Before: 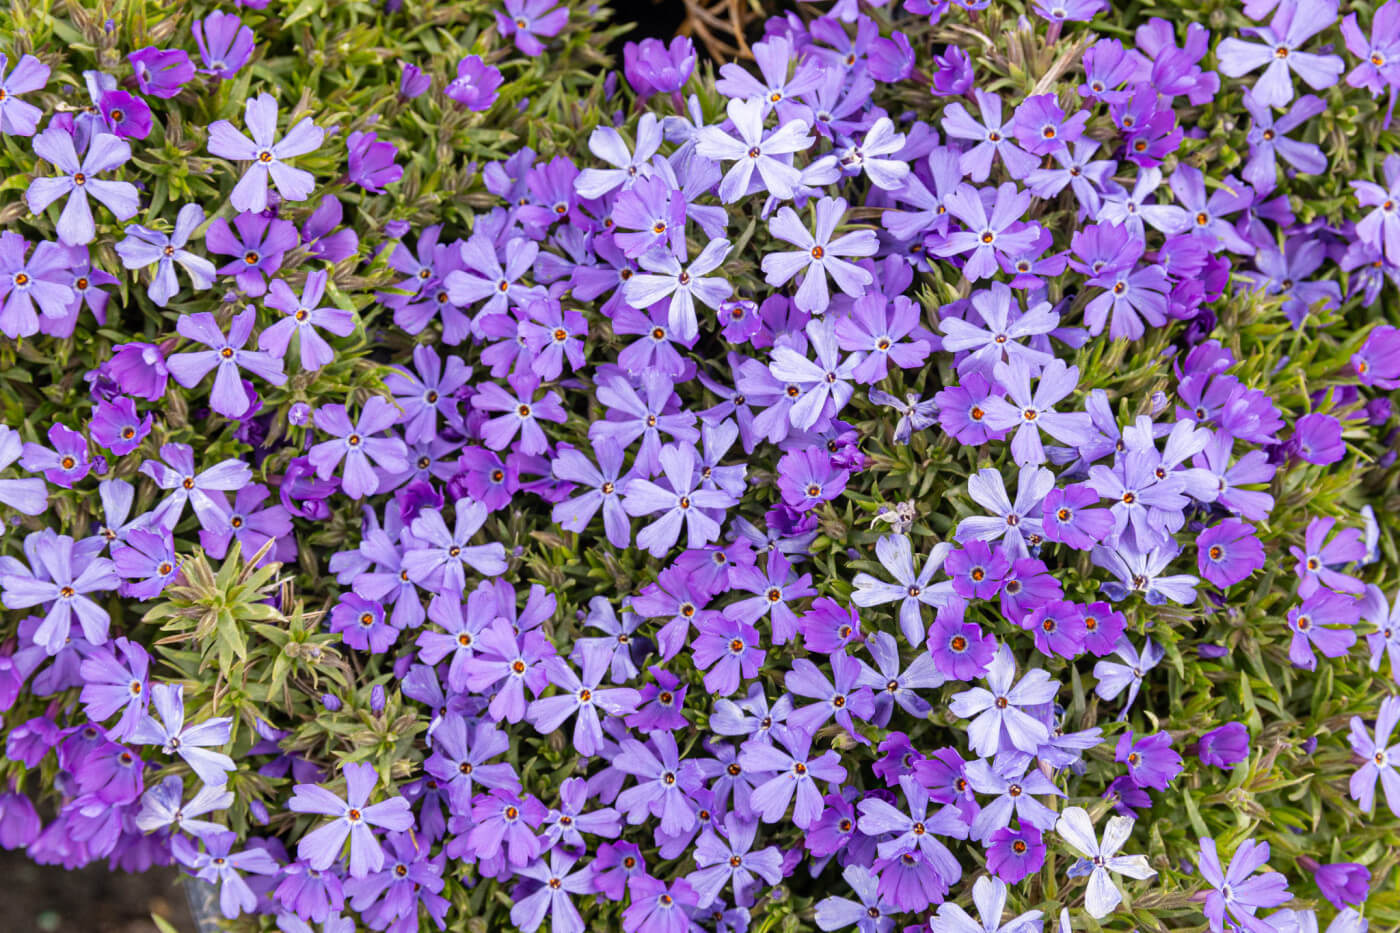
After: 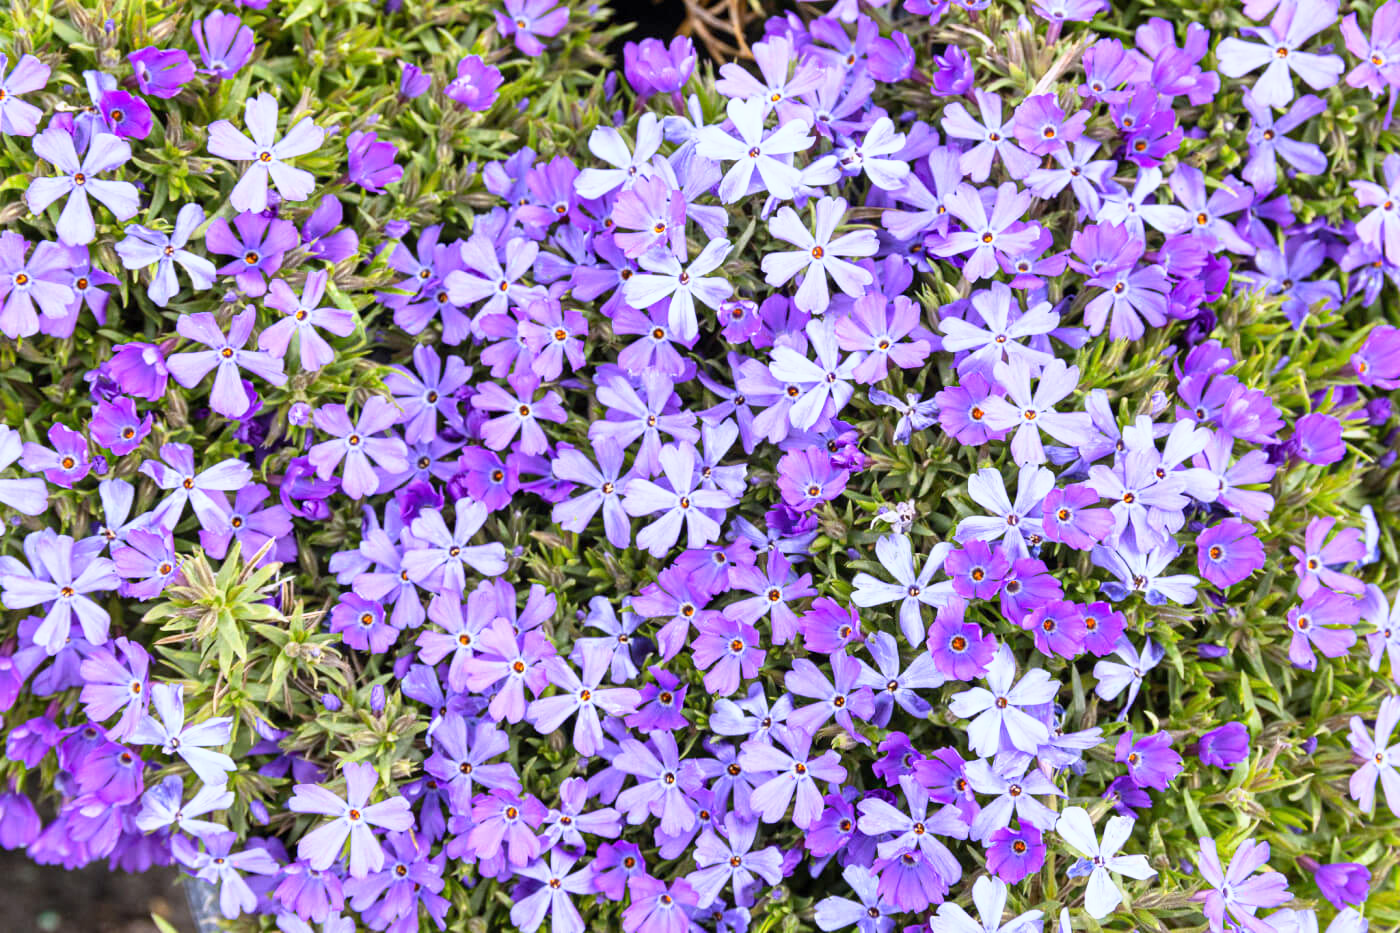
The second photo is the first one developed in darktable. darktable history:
white balance: red 0.954, blue 1.079
base curve: curves: ch0 [(0, 0) (0.557, 0.834) (1, 1)]
